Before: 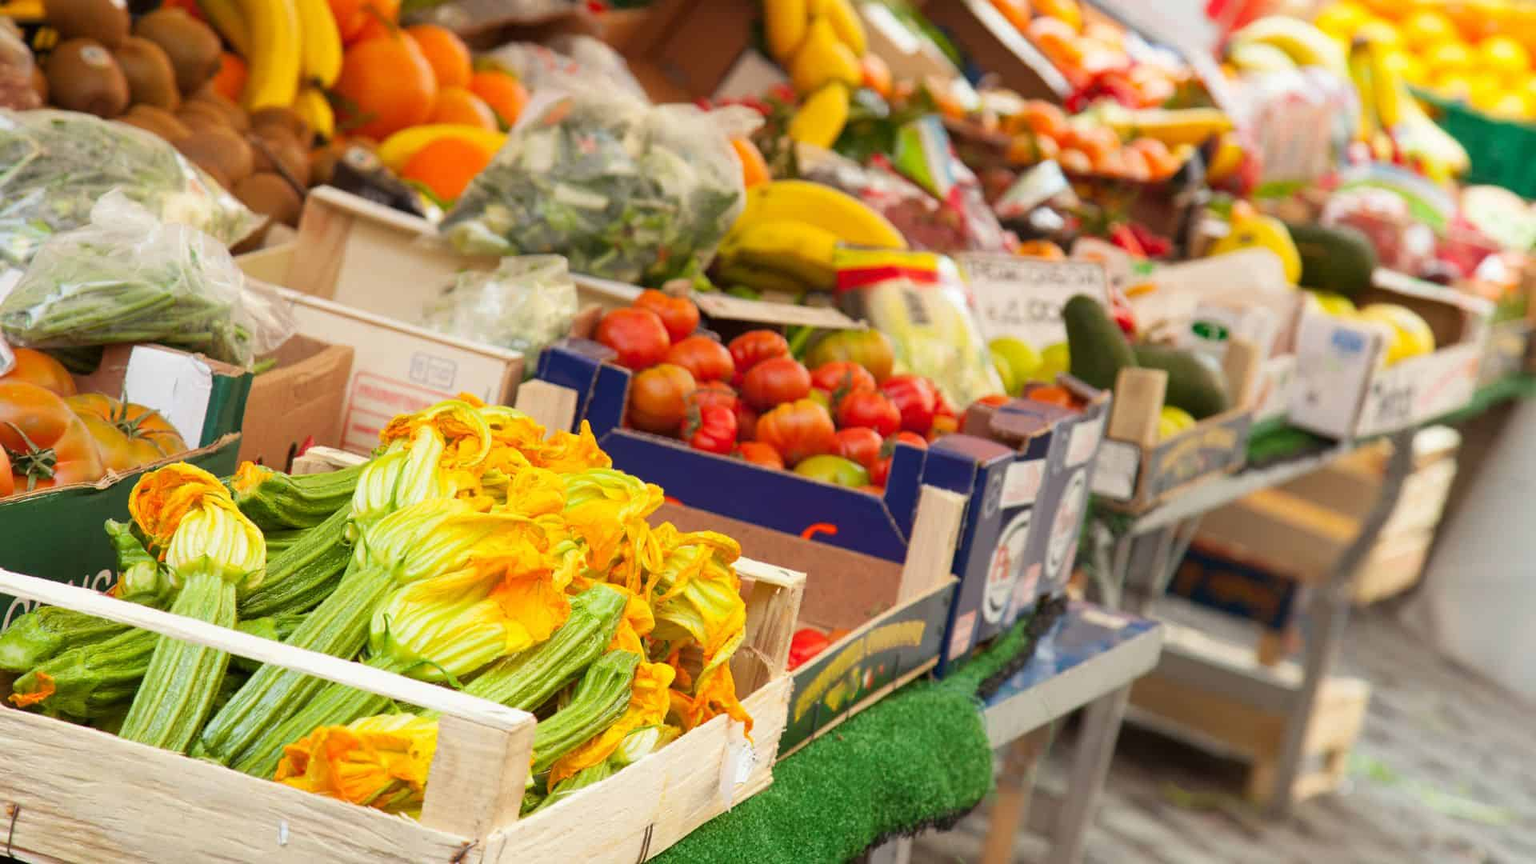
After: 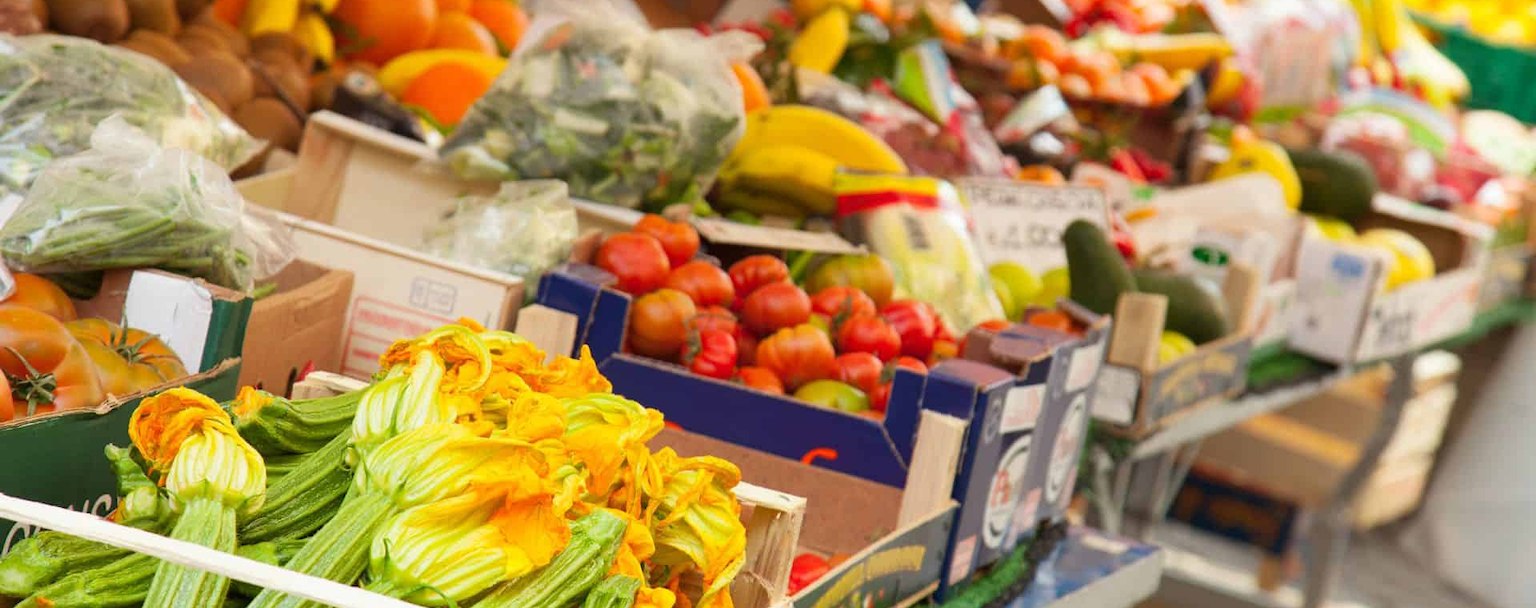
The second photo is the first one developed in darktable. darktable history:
crop and rotate: top 8.728%, bottom 20.899%
